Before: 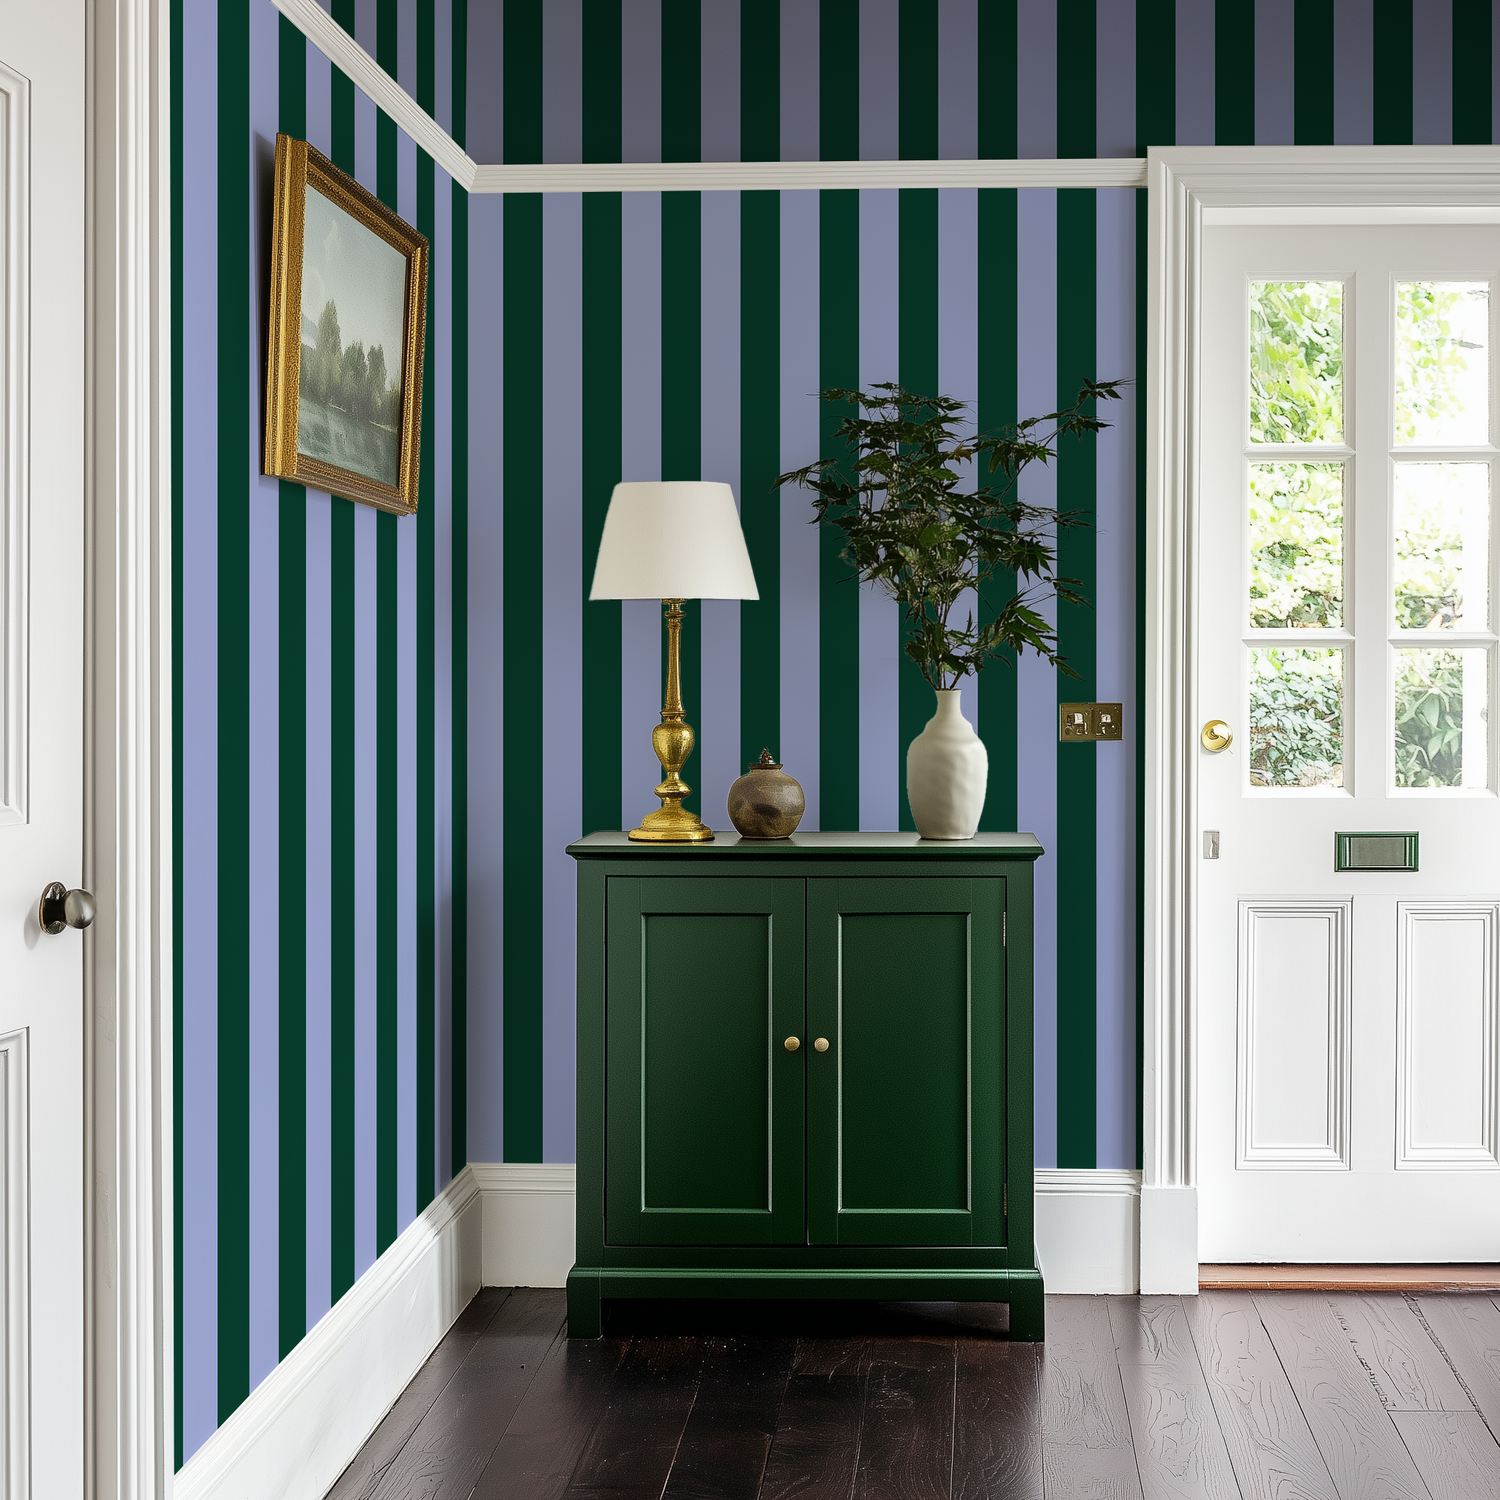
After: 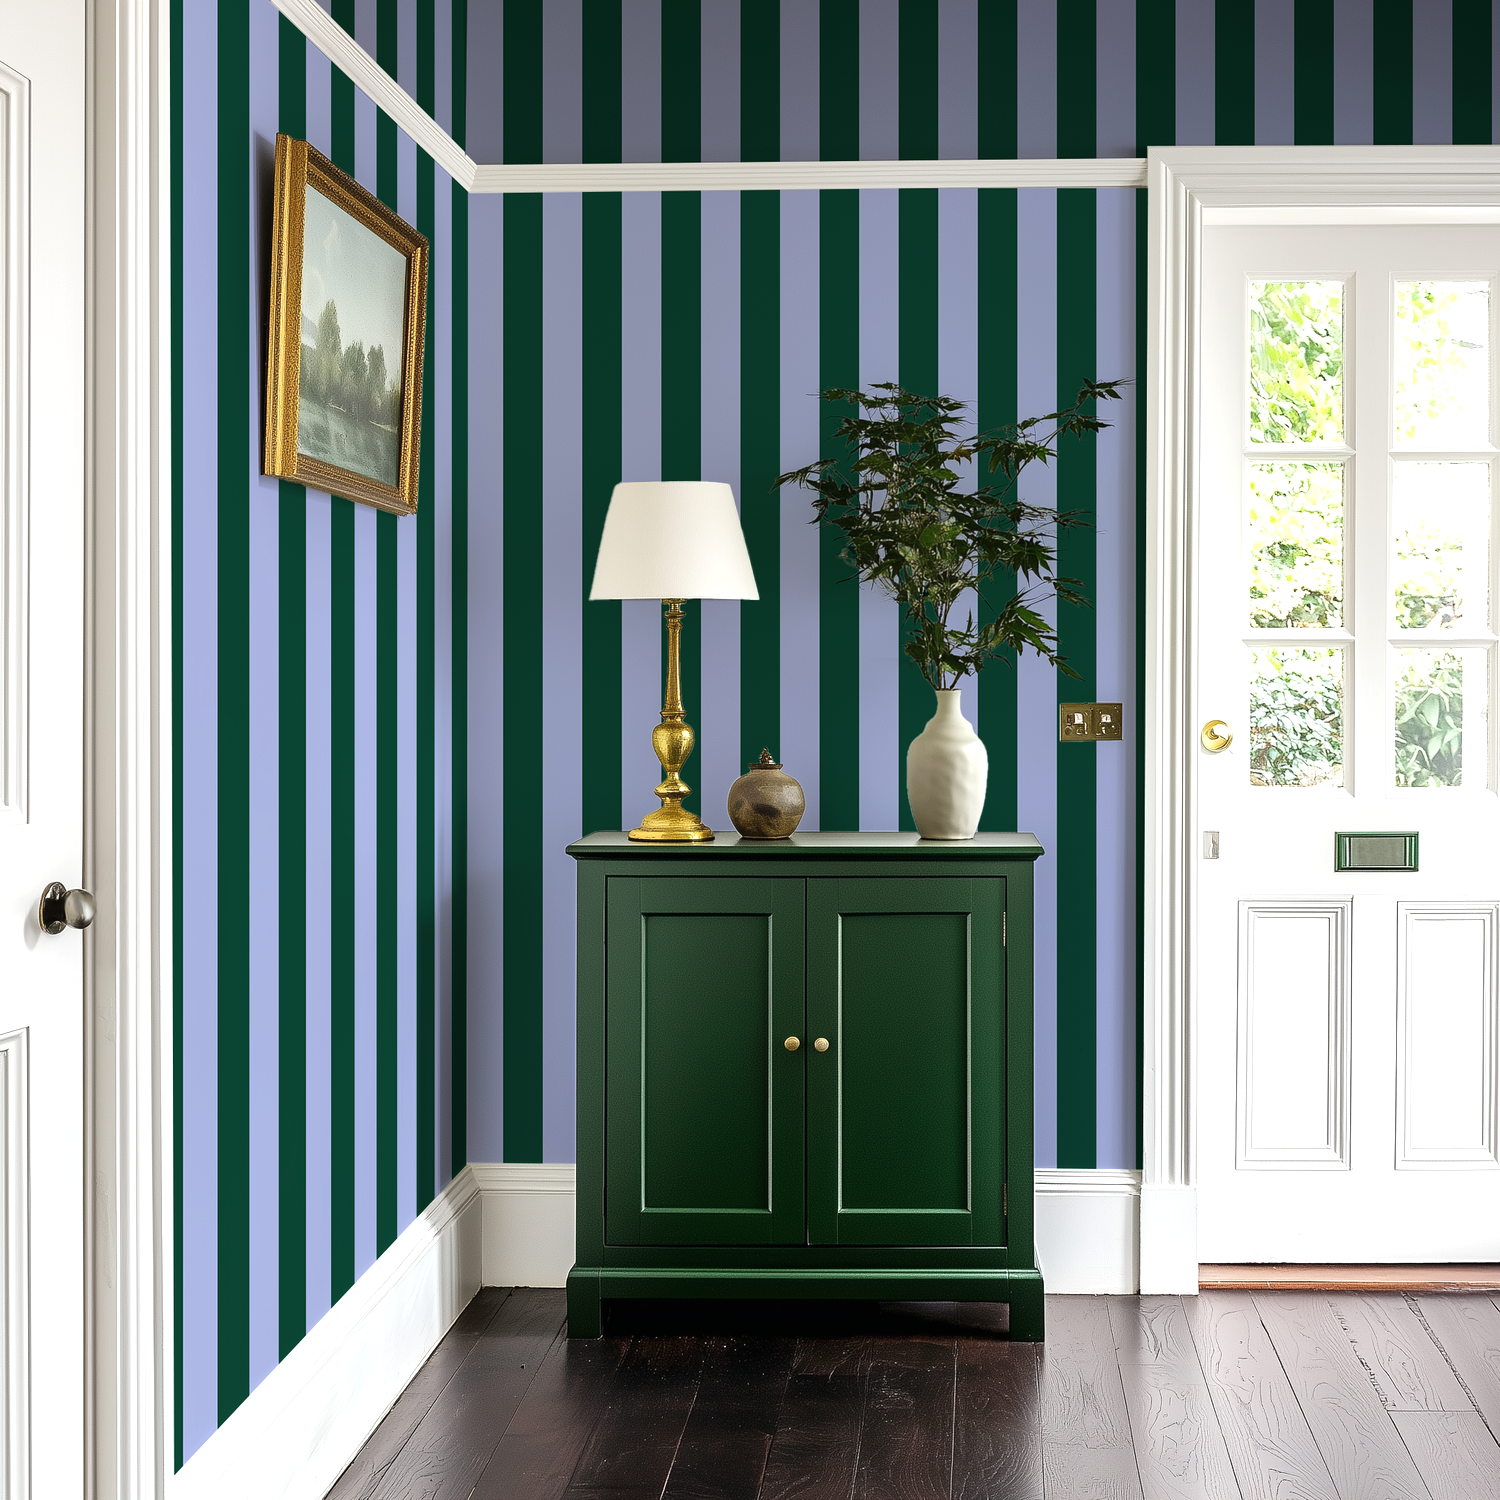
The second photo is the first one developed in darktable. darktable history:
exposure: black level correction 0, exposure 0.393 EV, compensate highlight preservation false
